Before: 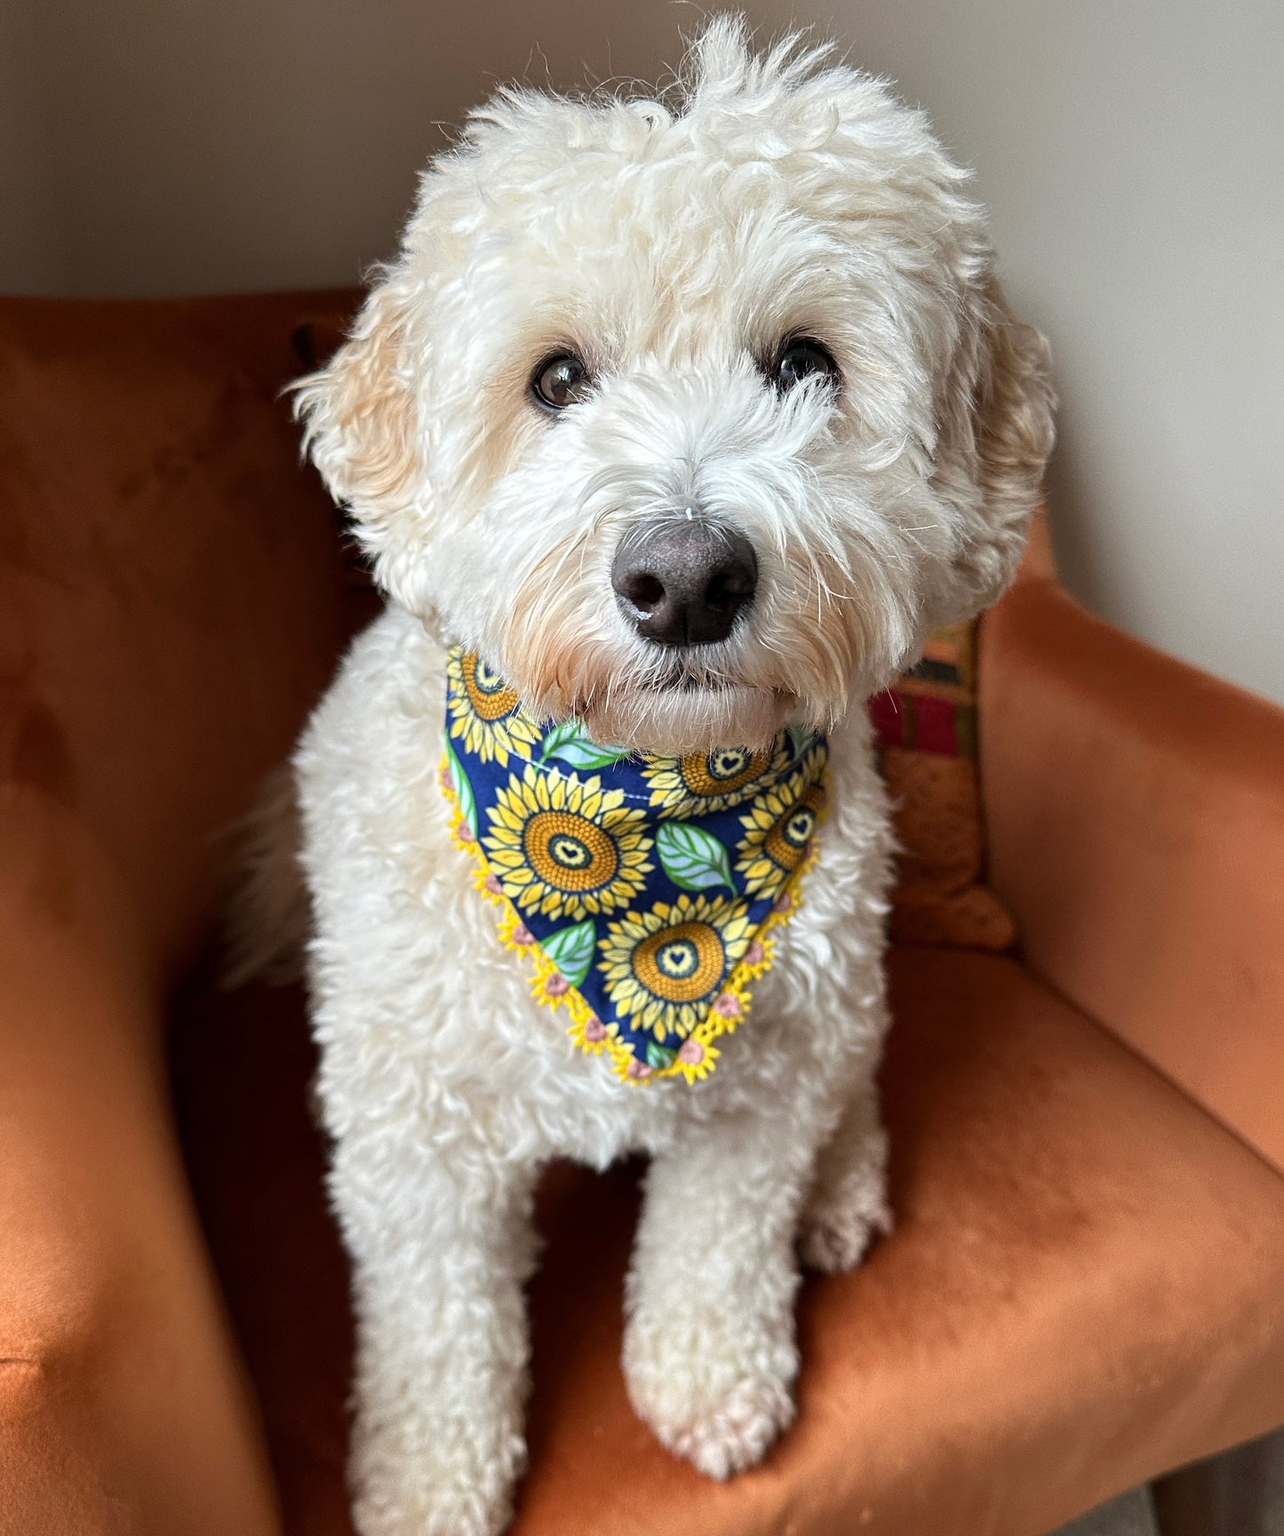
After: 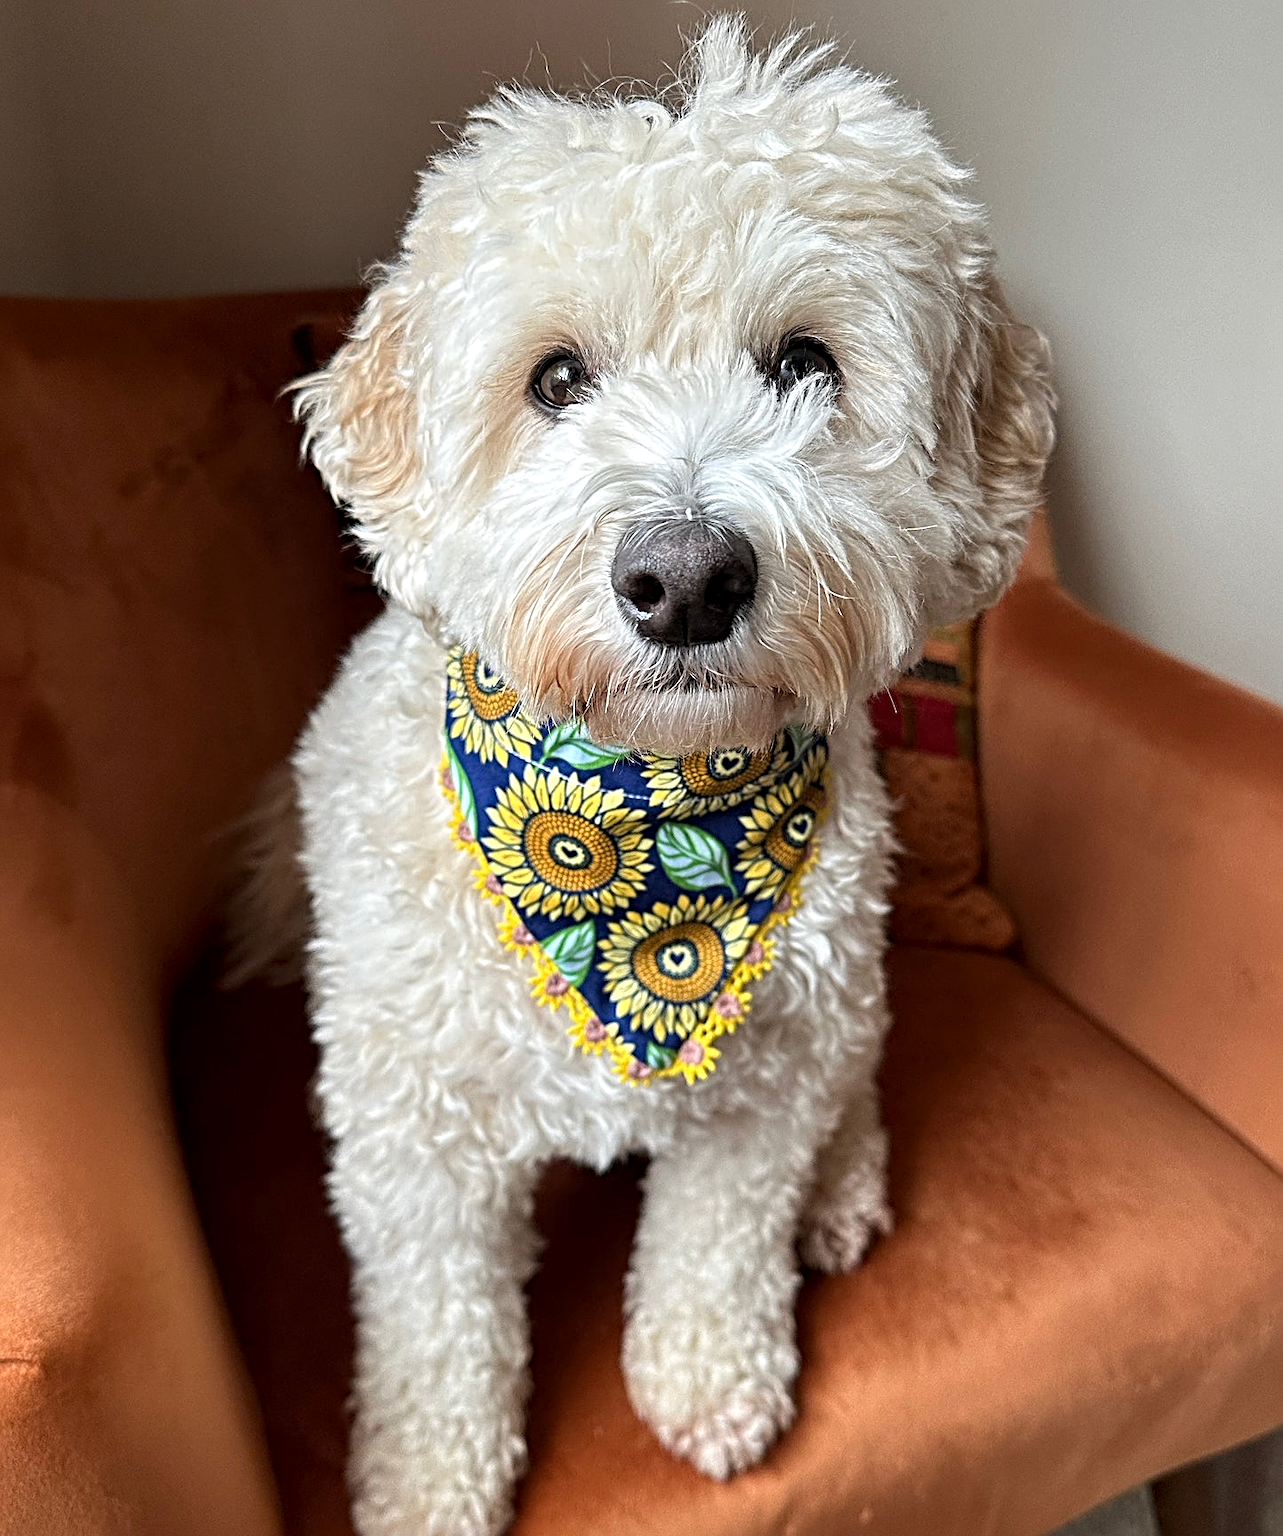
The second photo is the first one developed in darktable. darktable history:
local contrast: highlights 100%, shadows 100%, detail 120%, midtone range 0.2
sharpen: radius 4.883
